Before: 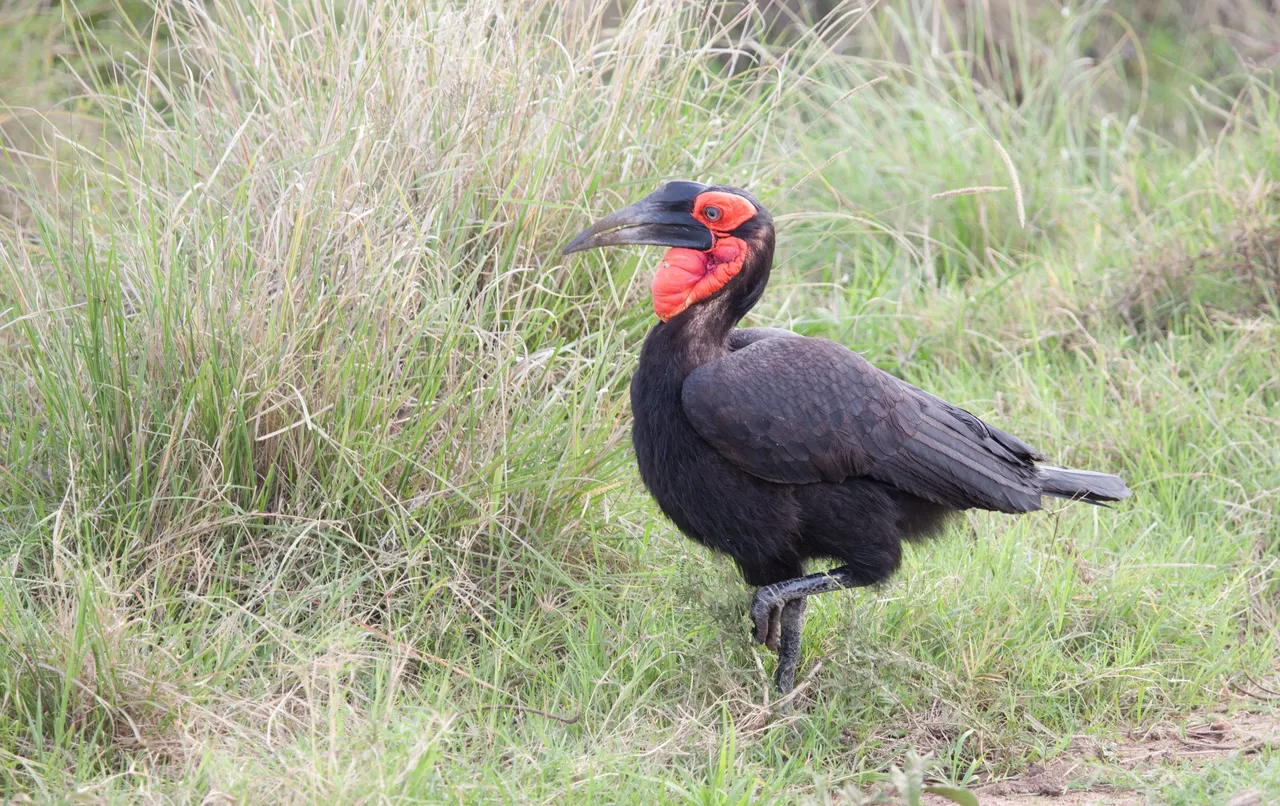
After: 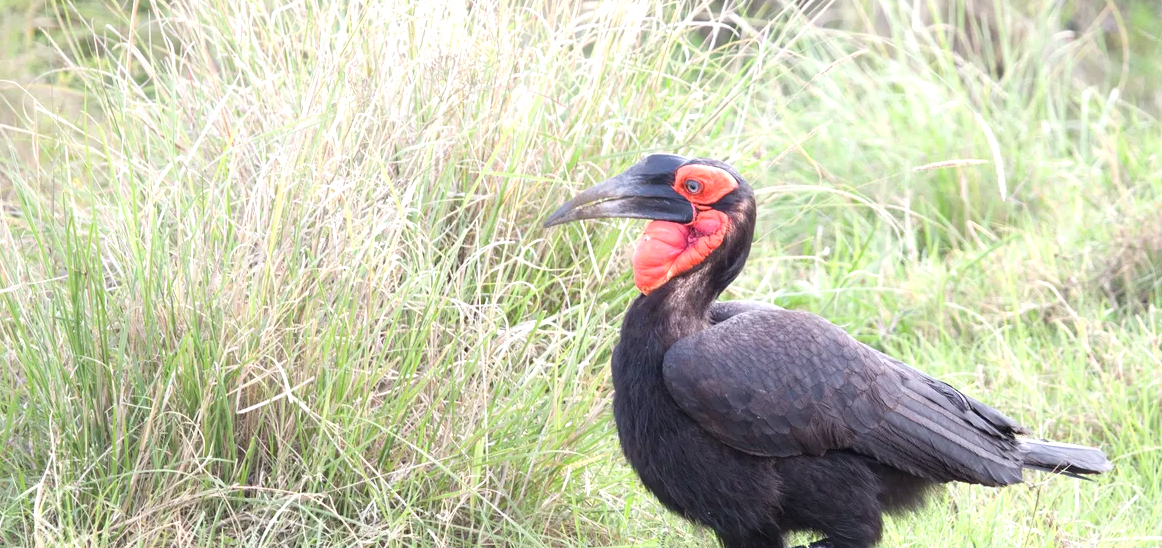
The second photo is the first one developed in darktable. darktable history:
contrast brightness saturation: saturation -0.048
exposure: black level correction 0, exposure 0.593 EV, compensate highlight preservation false
crop: left 1.525%, top 3.416%, right 7.677%, bottom 28.499%
